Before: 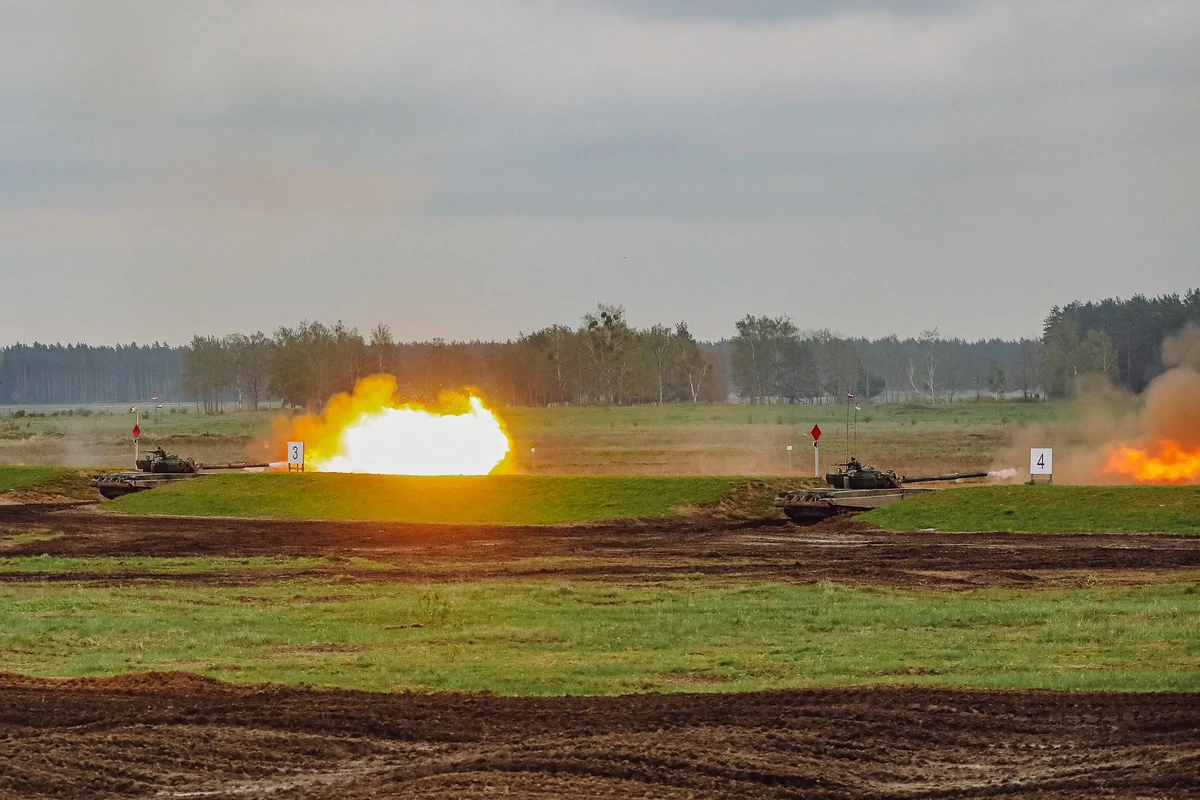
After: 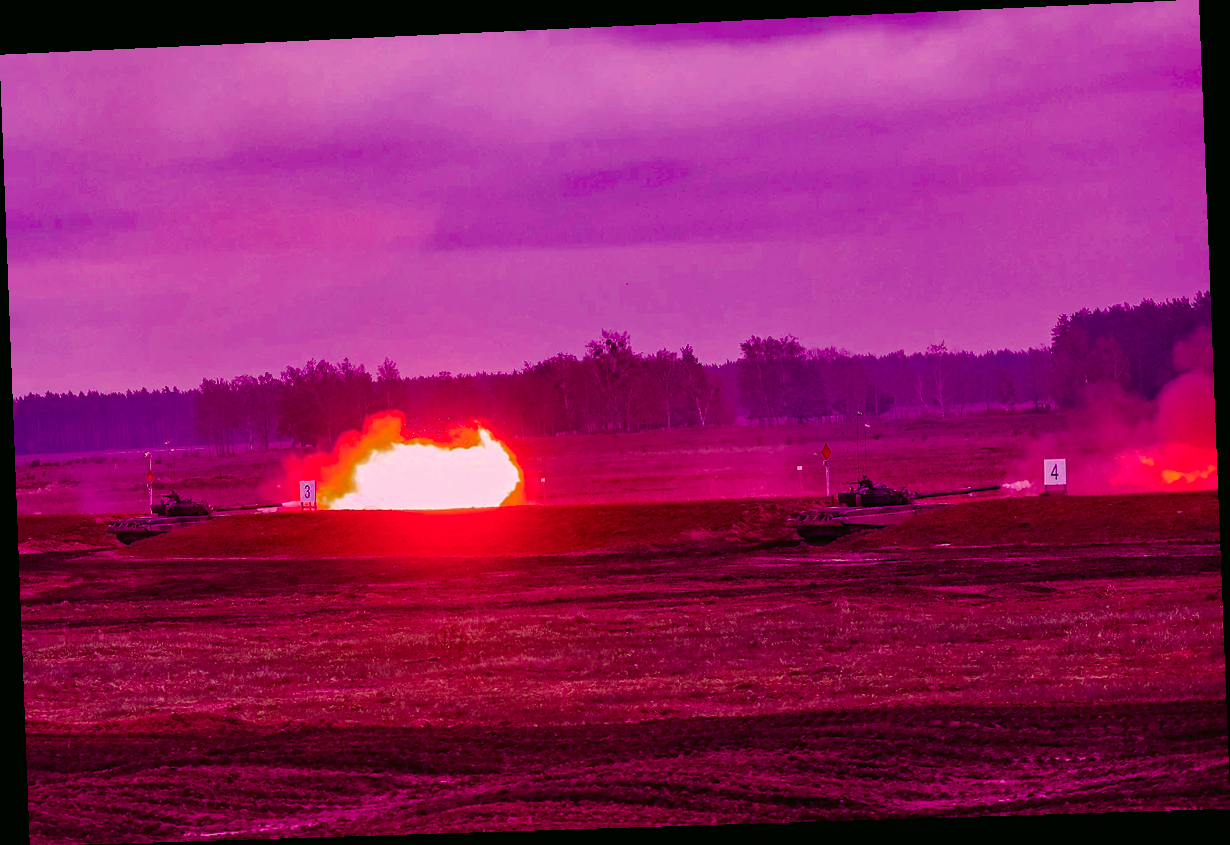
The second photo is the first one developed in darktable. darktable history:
rotate and perspective: rotation -2.22°, lens shift (horizontal) -0.022, automatic cropping off
white balance: red 1, blue 1
color balance: mode lift, gamma, gain (sRGB), lift [1, 1, 0.101, 1]
color zones: curves: ch0 [(0, 0.553) (0.123, 0.58) (0.23, 0.419) (0.468, 0.155) (0.605, 0.132) (0.723, 0.063) (0.833, 0.172) (0.921, 0.468)]; ch1 [(0.025, 0.645) (0.229, 0.584) (0.326, 0.551) (0.537, 0.446) (0.599, 0.911) (0.708, 1) (0.805, 0.944)]; ch2 [(0.086, 0.468) (0.254, 0.464) (0.638, 0.564) (0.702, 0.592) (0.768, 0.564)]
color correction: highlights a* 4.02, highlights b* 4.98, shadows a* -7.55, shadows b* 4.98
